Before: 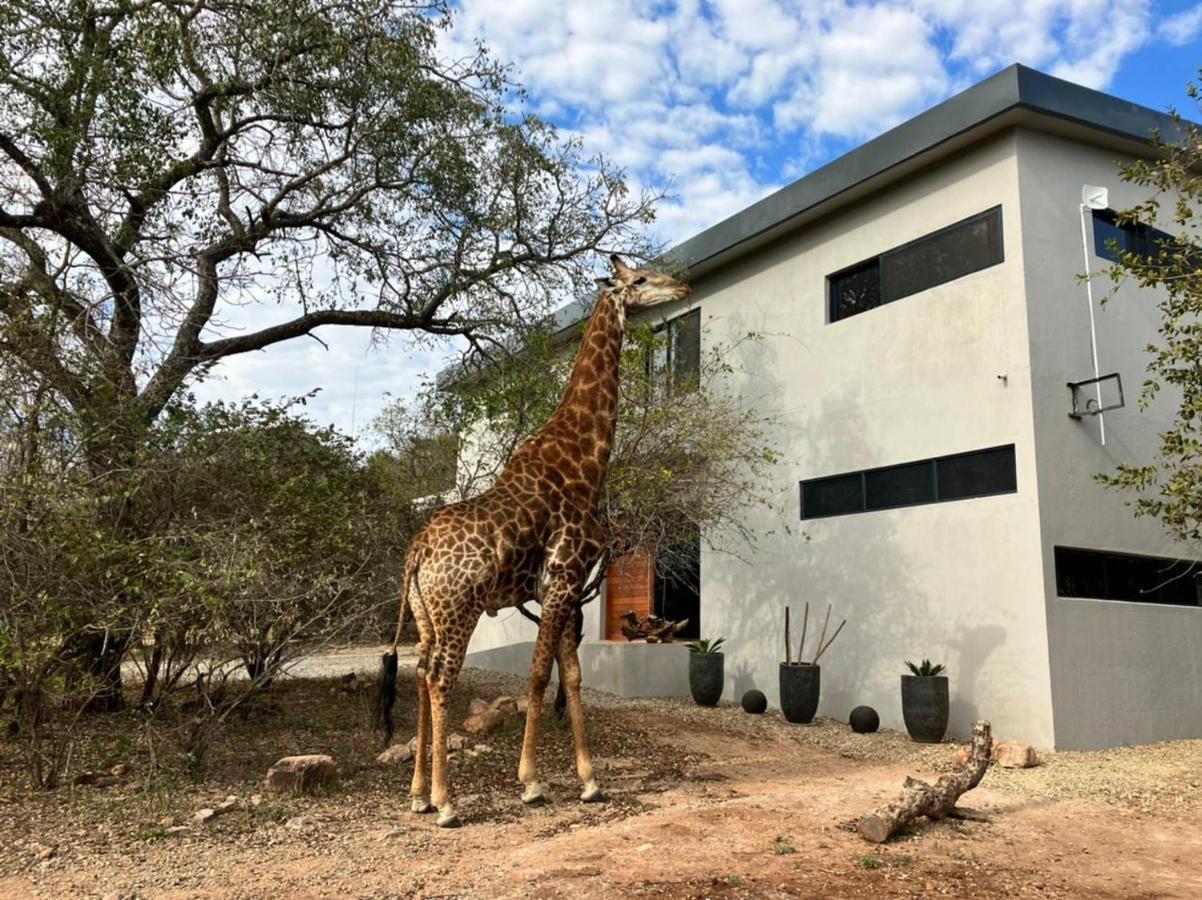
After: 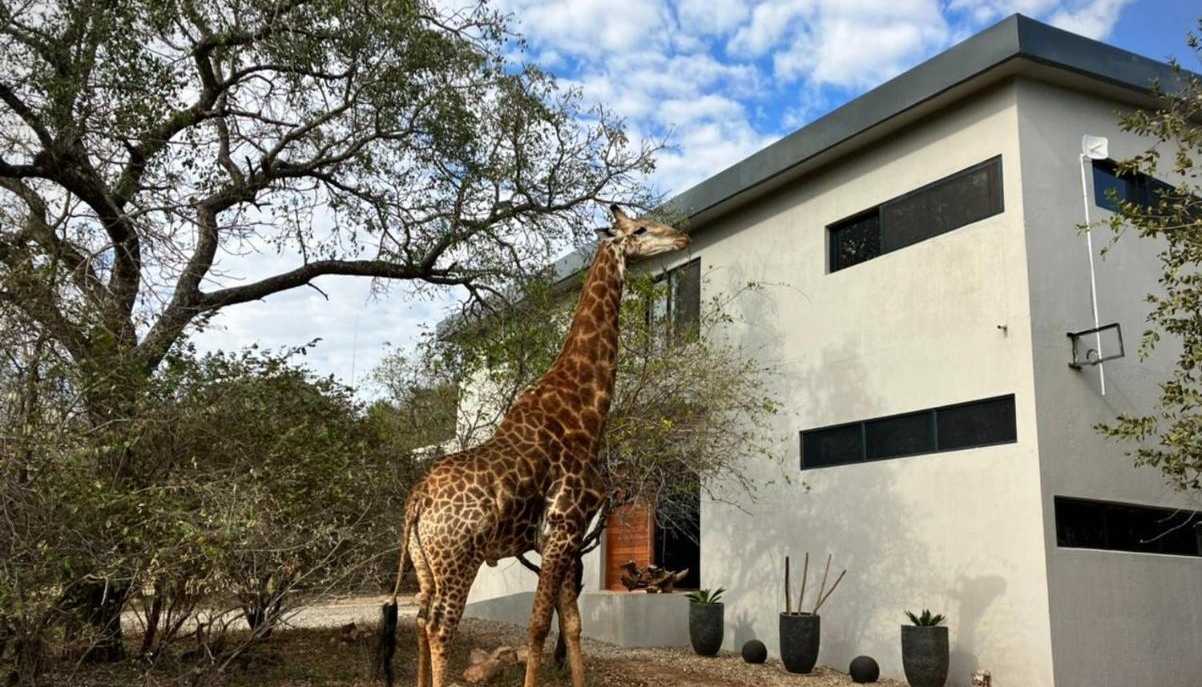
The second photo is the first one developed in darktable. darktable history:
color zones: mix 25.55%
vignetting: fall-off start 84.43%, fall-off radius 79.87%, width/height ratio 1.217
crop: top 5.625%, bottom 17.979%
